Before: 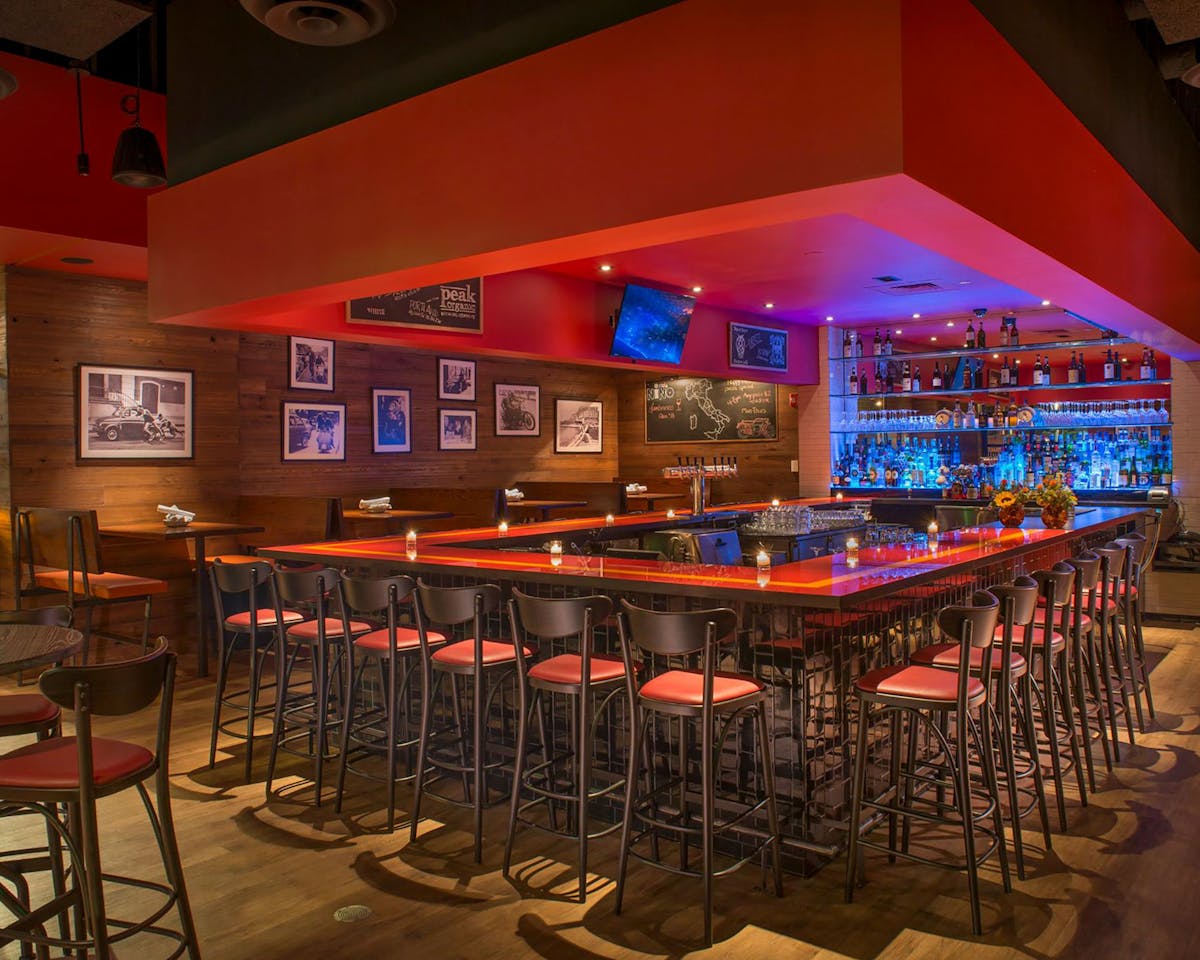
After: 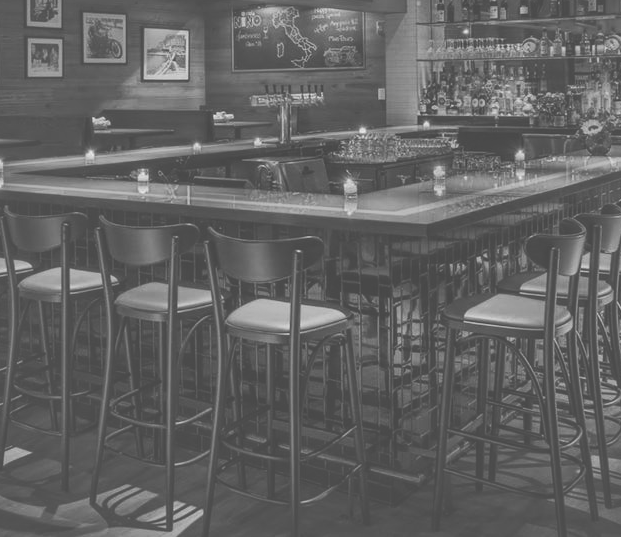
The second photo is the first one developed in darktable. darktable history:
white balance: red 0.871, blue 1.249
color zones: curves: ch1 [(0, 0.523) (0.143, 0.545) (0.286, 0.52) (0.429, 0.506) (0.571, 0.503) (0.714, 0.503) (0.857, 0.508) (1, 0.523)]
shadows and highlights: on, module defaults
exposure: black level correction -0.062, exposure -0.05 EV, compensate highlight preservation false
crop: left 34.479%, top 38.822%, right 13.718%, bottom 5.172%
color calibration: output gray [0.714, 0.278, 0, 0], illuminant same as pipeline (D50), adaptation none (bypass)
tone curve: curves: ch0 [(0, 0) (0.003, 0.003) (0.011, 0.011) (0.025, 0.024) (0.044, 0.043) (0.069, 0.068) (0.1, 0.097) (0.136, 0.133) (0.177, 0.173) (0.224, 0.219) (0.277, 0.27) (0.335, 0.327) (0.399, 0.39) (0.468, 0.457) (0.543, 0.545) (0.623, 0.625) (0.709, 0.71) (0.801, 0.801) (0.898, 0.898) (1, 1)], preserve colors none
local contrast: highlights 100%, shadows 100%, detail 120%, midtone range 0.2
